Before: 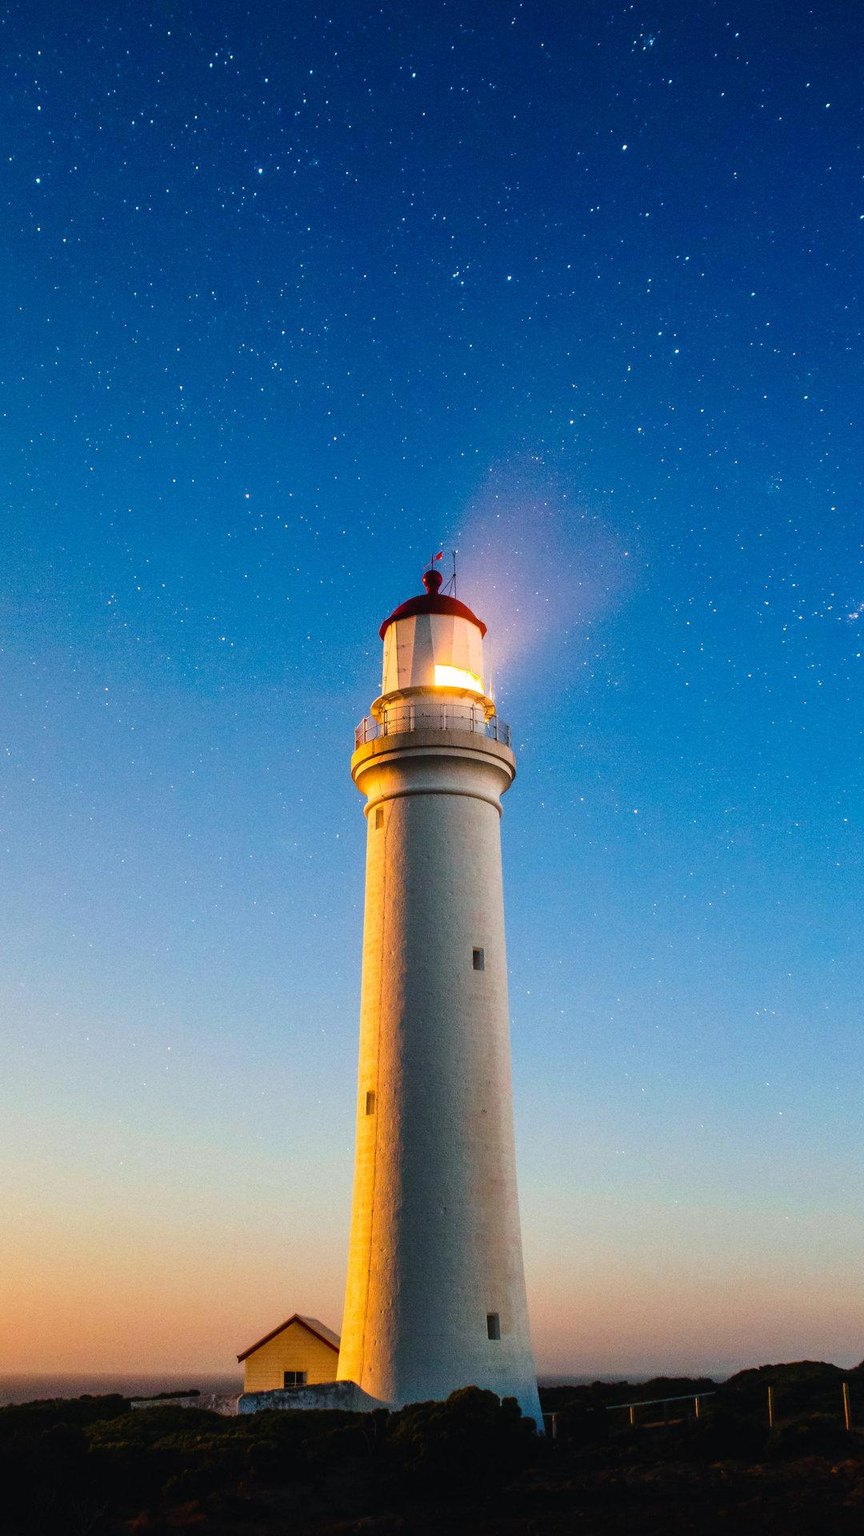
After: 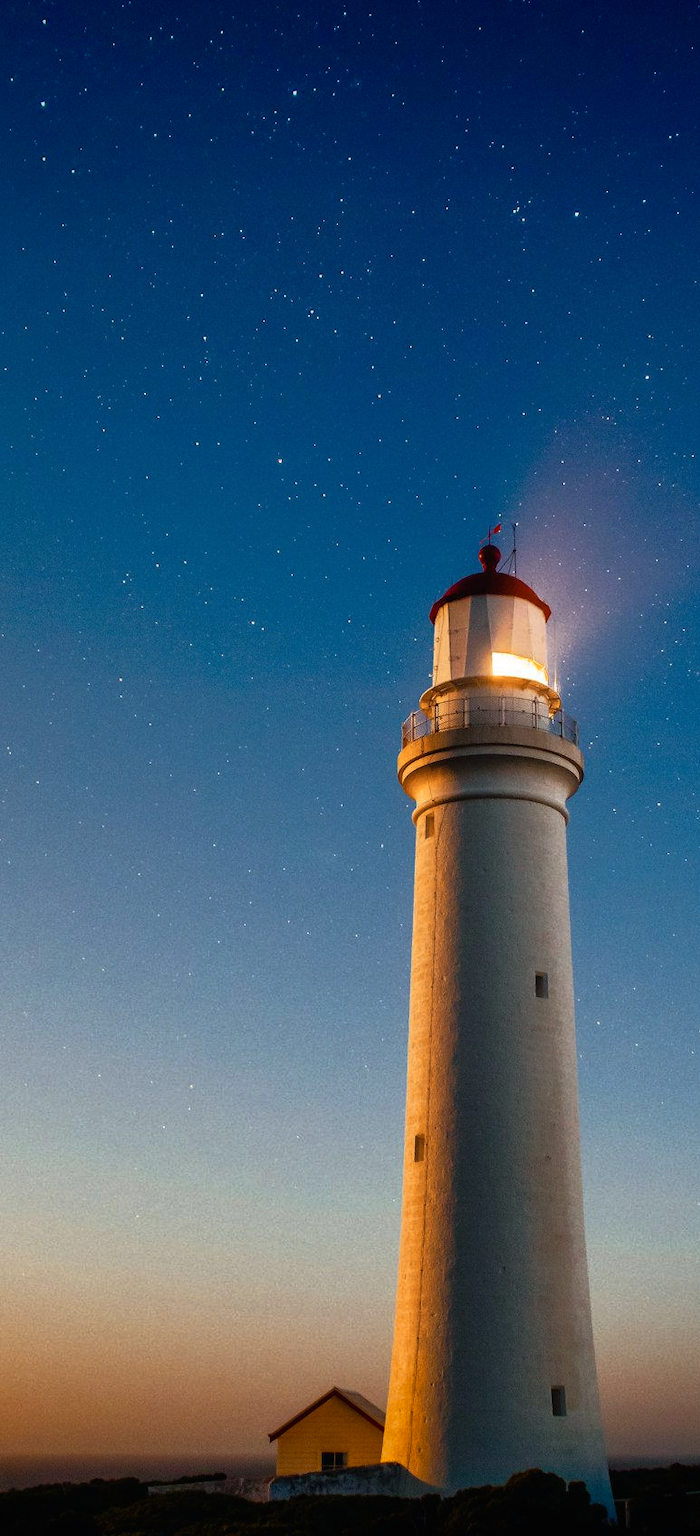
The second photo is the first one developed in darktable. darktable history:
crop: top 5.803%, right 27.864%, bottom 5.804%
rotate and perspective: crop left 0, crop top 0
color zones: curves: ch2 [(0, 0.5) (0.143, 0.5) (0.286, 0.416) (0.429, 0.5) (0.571, 0.5) (0.714, 0.5) (0.857, 0.5) (1, 0.5)]
rgb curve: curves: ch0 [(0, 0) (0.415, 0.237) (1, 1)]
vignetting: fall-off start 88.53%, fall-off radius 44.2%, saturation 0.376, width/height ratio 1.161
